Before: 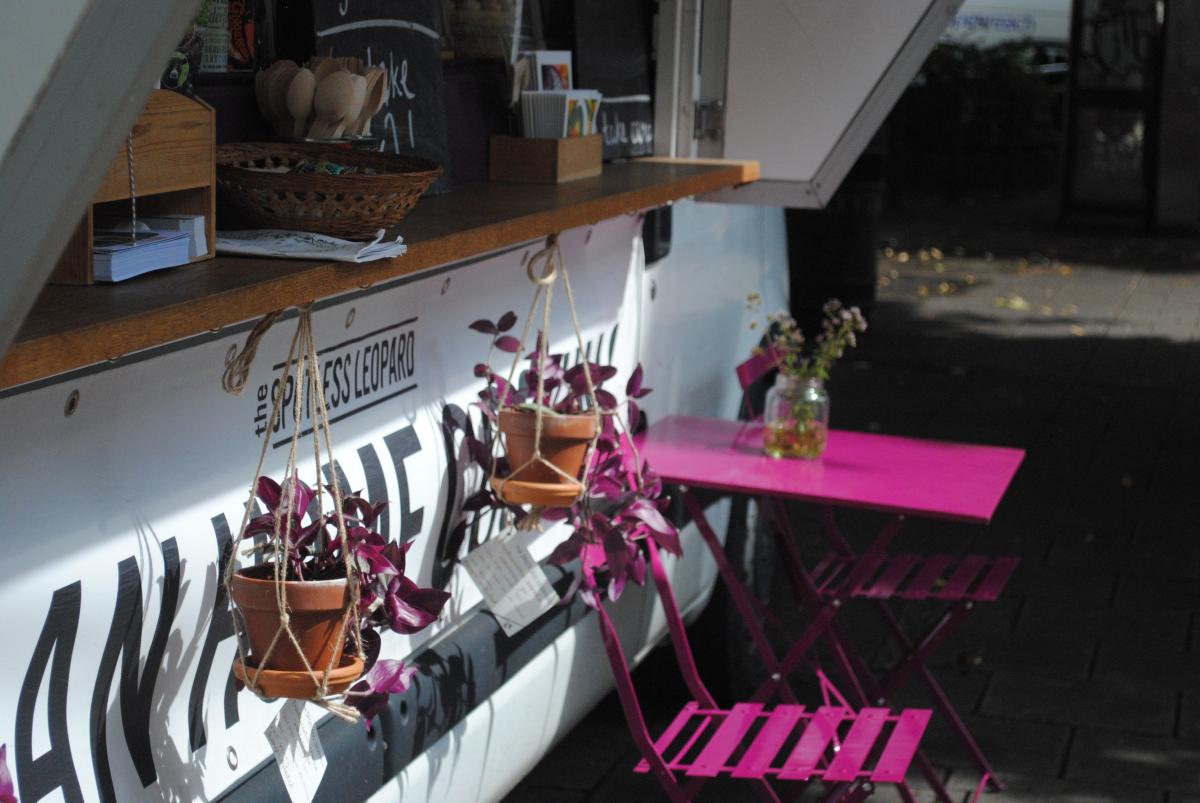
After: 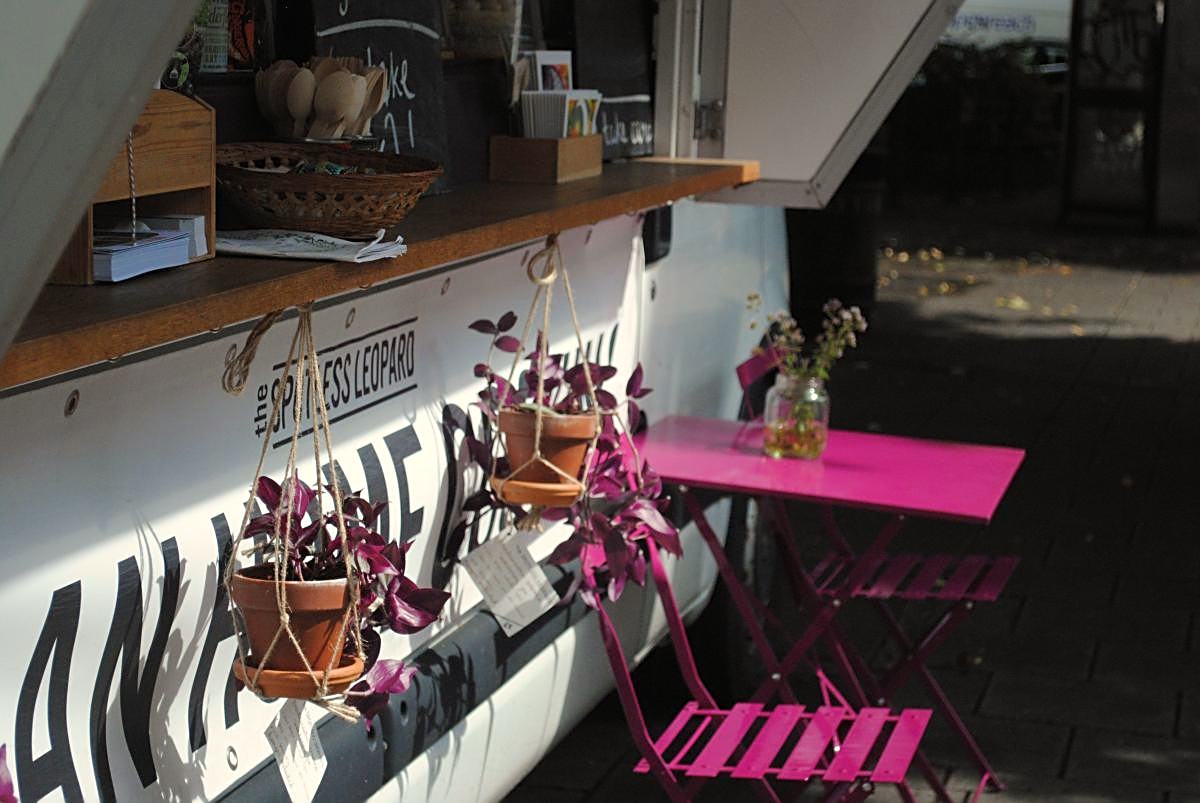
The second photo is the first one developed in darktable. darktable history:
exposure: compensate highlight preservation false
white balance: red 1.045, blue 0.932
sharpen: on, module defaults
